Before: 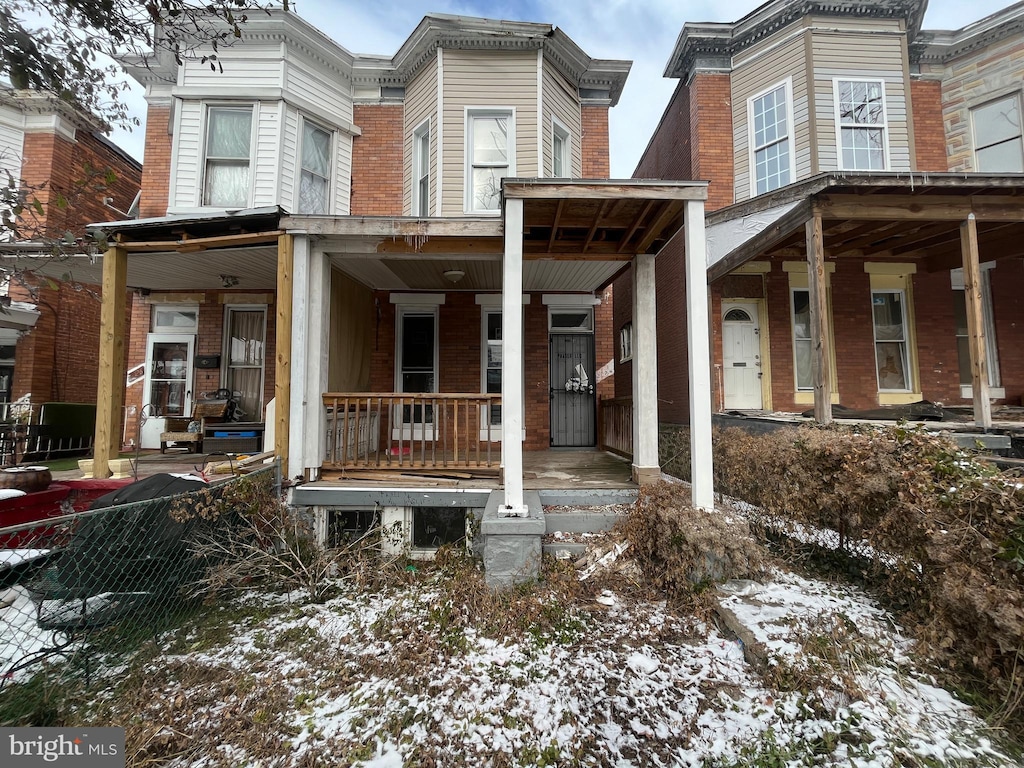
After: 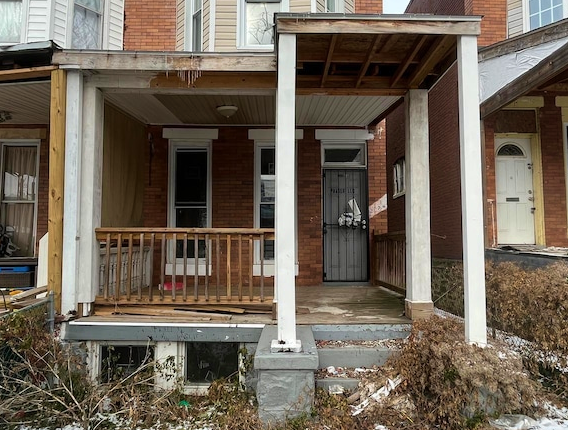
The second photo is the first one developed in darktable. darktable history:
crop and rotate: left 22.25%, top 21.556%, right 22.189%, bottom 22.42%
velvia: strength 28.57%
